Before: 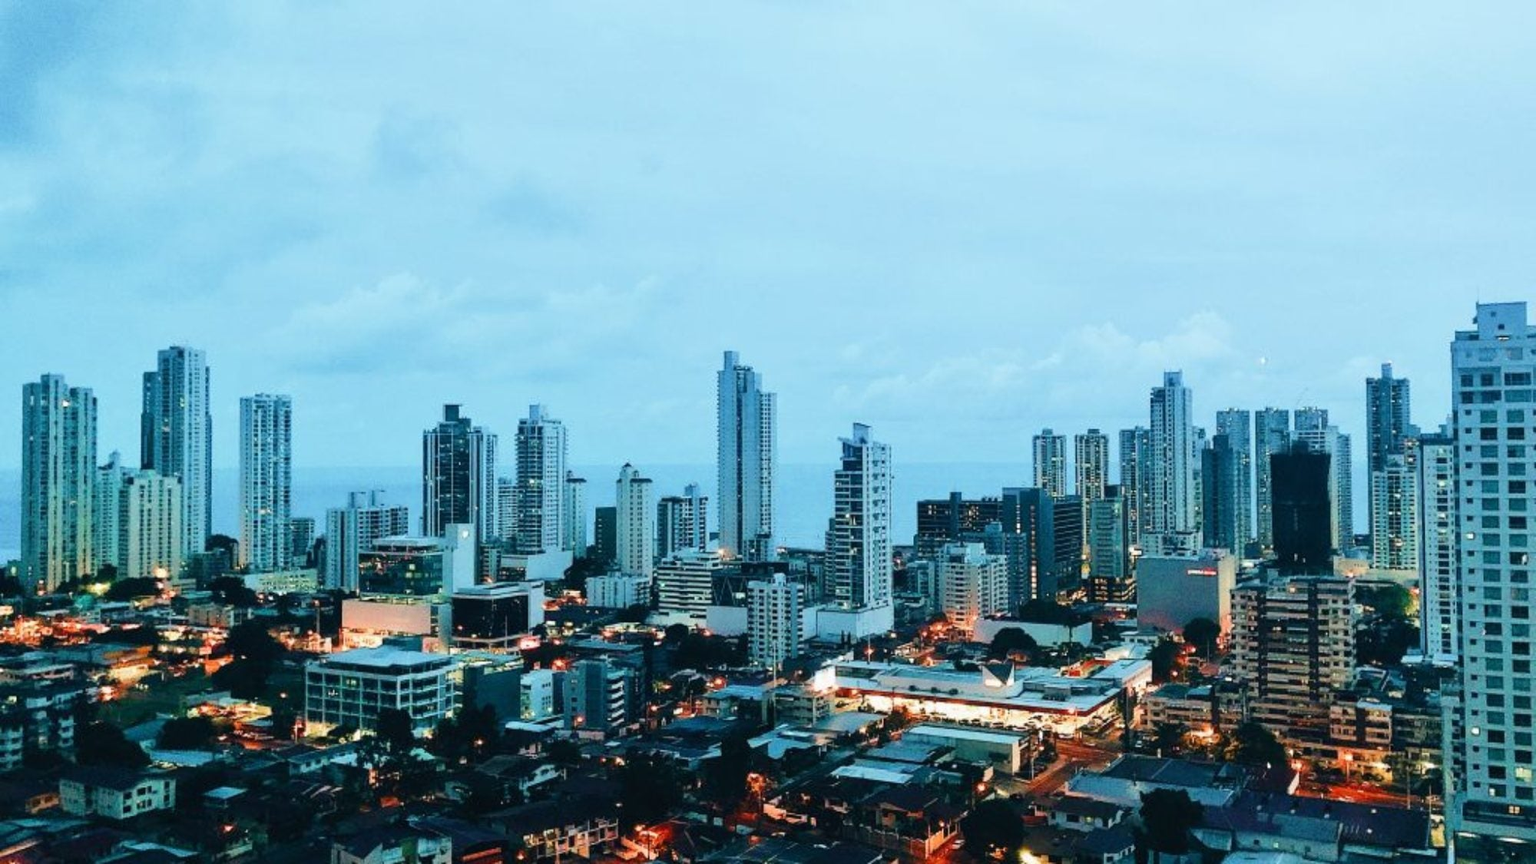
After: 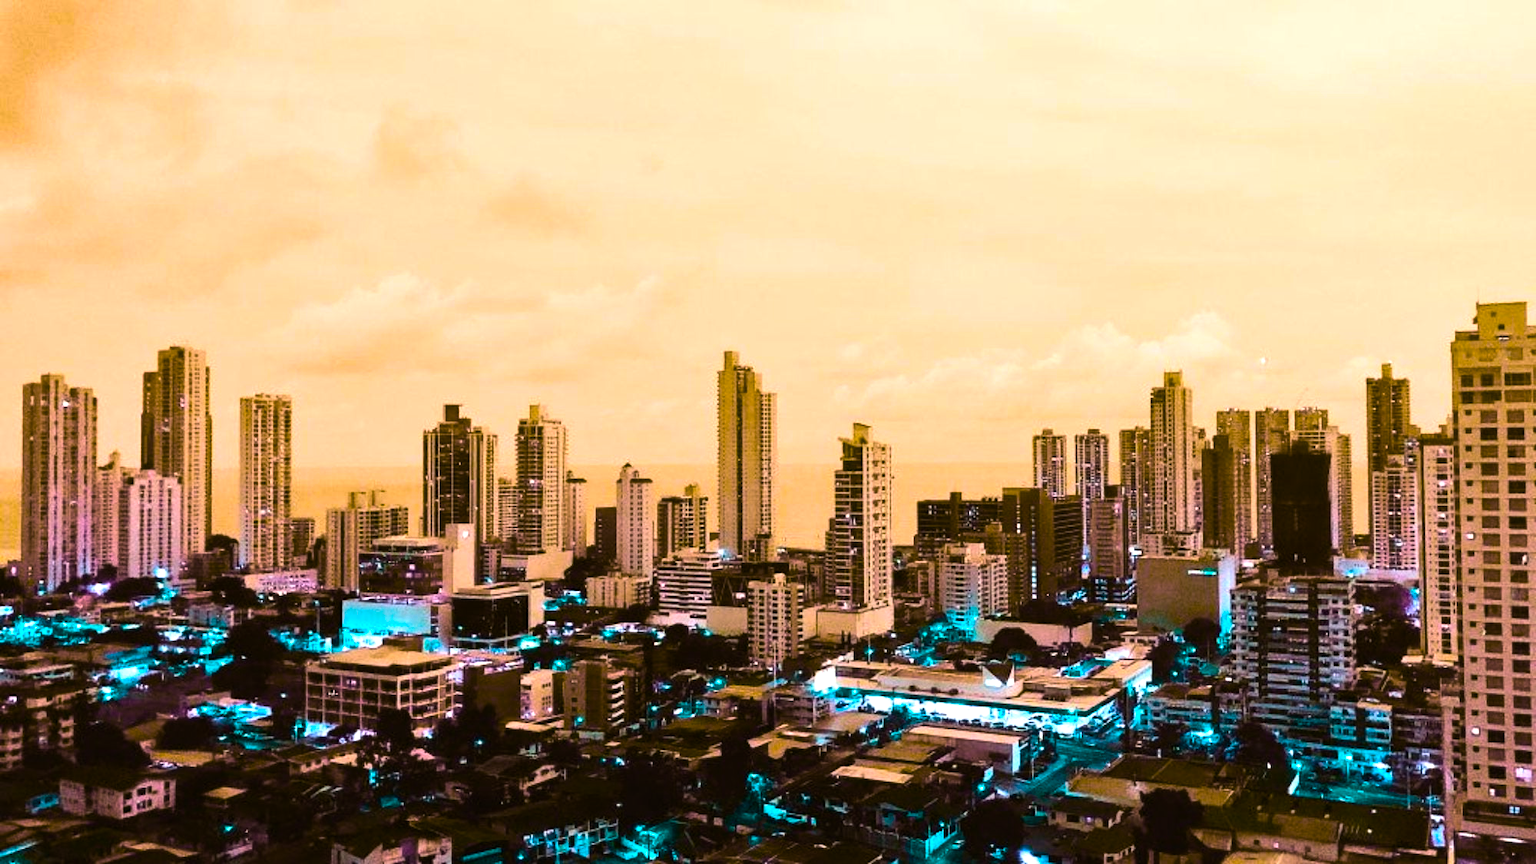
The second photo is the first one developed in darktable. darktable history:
color balance rgb: perceptual saturation grading › global saturation 19.706%, hue shift 177.69°, perceptual brilliance grading › global brilliance 14.315%, perceptual brilliance grading › shadows -35.817%, global vibrance 49.498%, contrast 0.536%
